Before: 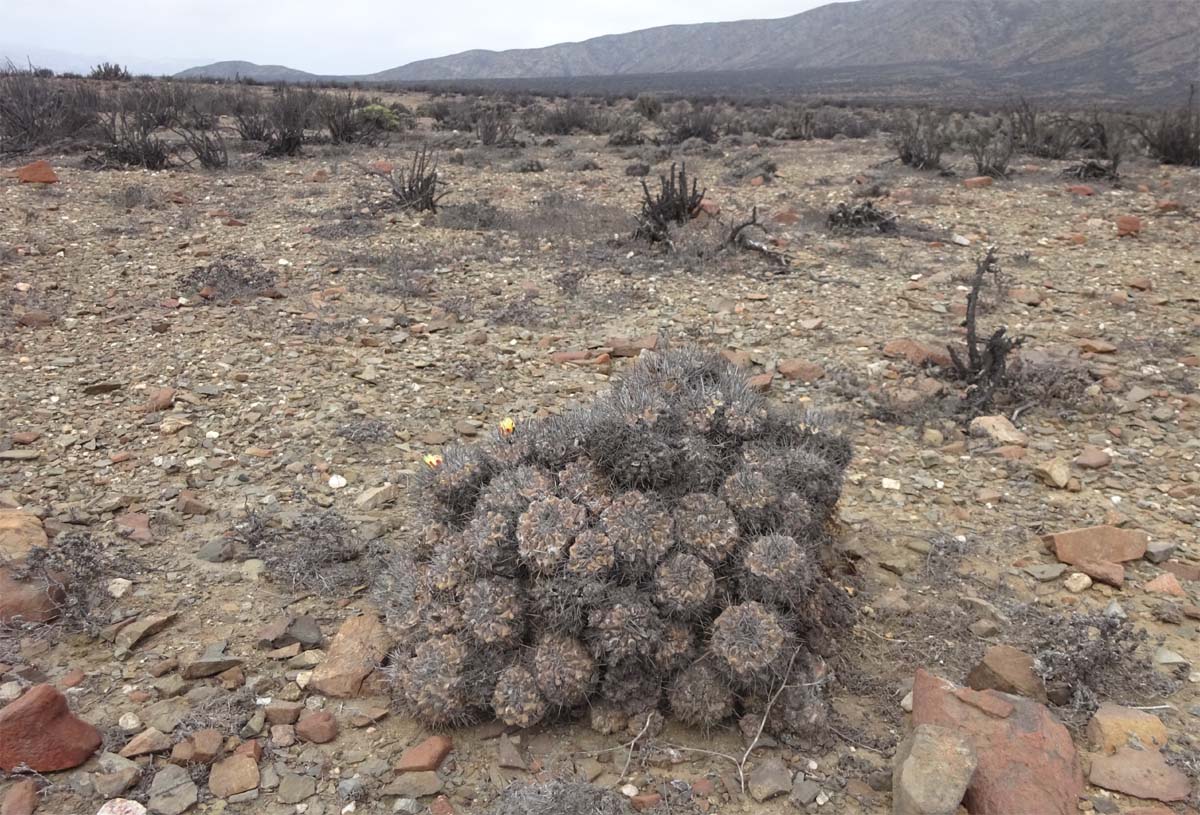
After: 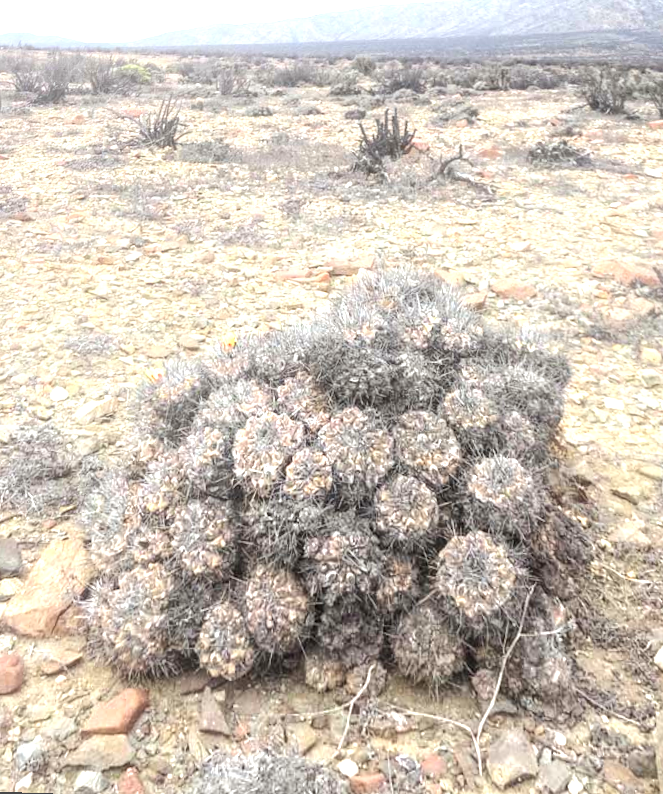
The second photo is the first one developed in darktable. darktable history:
exposure: black level correction 0, exposure 1.1 EV, compensate highlight preservation false
tone equalizer: -8 EV -0.417 EV, -7 EV -0.389 EV, -6 EV -0.333 EV, -5 EV -0.222 EV, -3 EV 0.222 EV, -2 EV 0.333 EV, -1 EV 0.389 EV, +0 EV 0.417 EV, edges refinement/feathering 500, mask exposure compensation -1.57 EV, preserve details no
white balance: red 0.978, blue 0.999
rotate and perspective: rotation 0.72°, lens shift (vertical) -0.352, lens shift (horizontal) -0.051, crop left 0.152, crop right 0.859, crop top 0.019, crop bottom 0.964
crop: left 15.419%, right 17.914%
bloom: size 13.65%, threshold 98.39%, strength 4.82%
local contrast: on, module defaults
